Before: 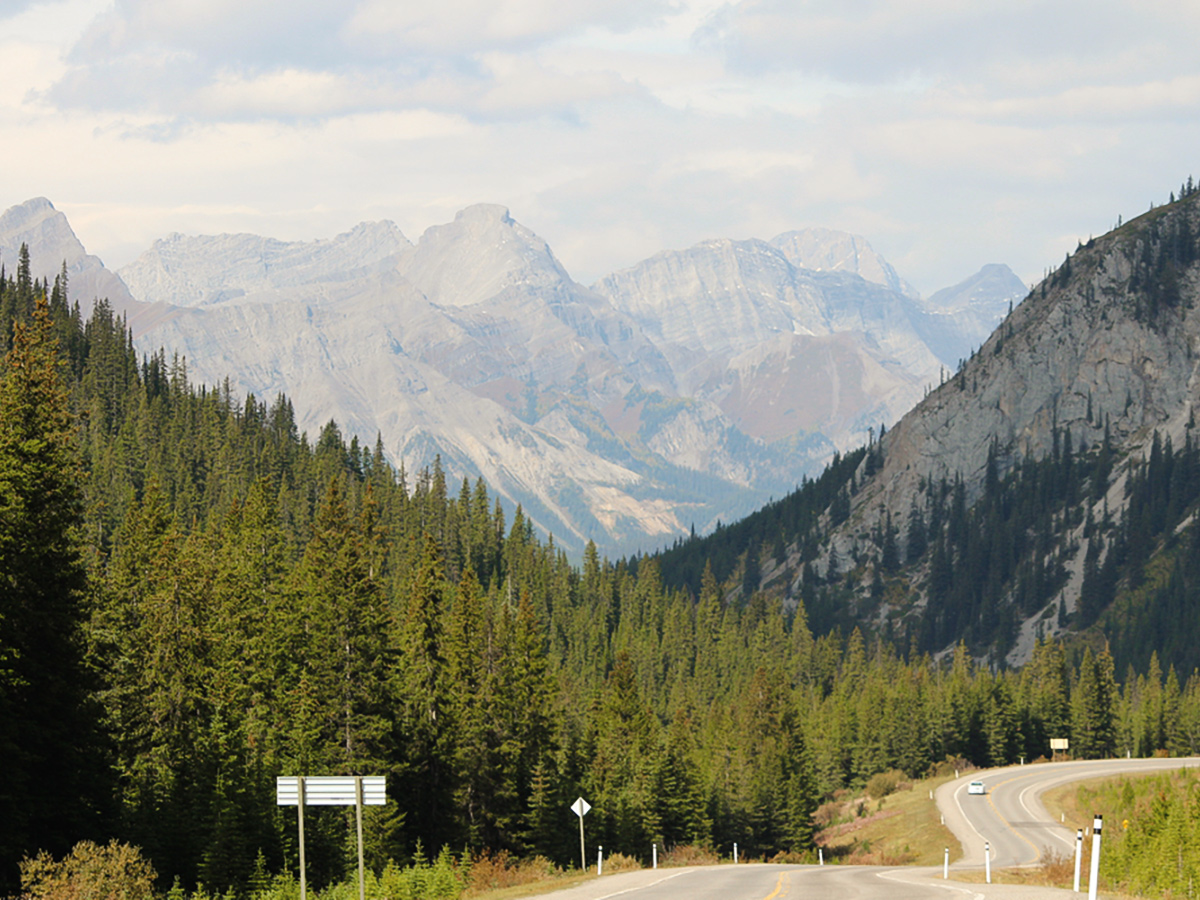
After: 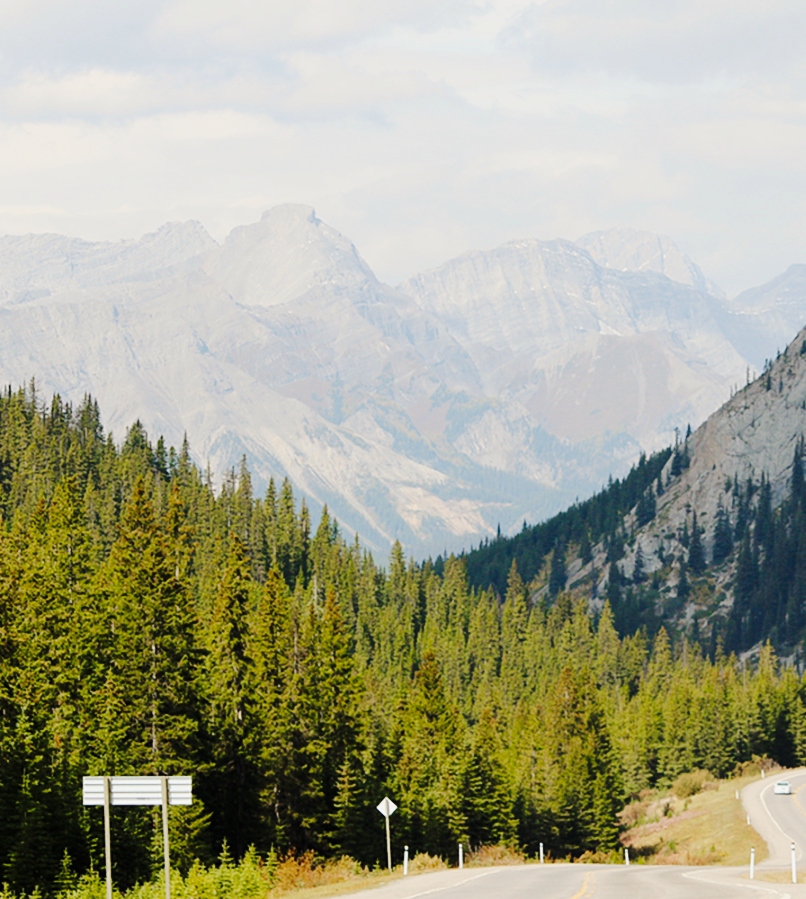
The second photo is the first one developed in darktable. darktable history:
crop and rotate: left 16.247%, right 16.561%
tone curve: curves: ch0 [(0.014, 0) (0.13, 0.09) (0.227, 0.211) (0.33, 0.395) (0.494, 0.615) (0.662, 0.76) (0.795, 0.846) (1, 0.969)]; ch1 [(0, 0) (0.366, 0.367) (0.447, 0.416) (0.473, 0.484) (0.504, 0.502) (0.525, 0.518) (0.564, 0.601) (0.634, 0.66) (0.746, 0.804) (1, 1)]; ch2 [(0, 0) (0.333, 0.346) (0.375, 0.375) (0.424, 0.43) (0.476, 0.498) (0.496, 0.505) (0.517, 0.522) (0.548, 0.548) (0.579, 0.618) (0.651, 0.674) (0.688, 0.728) (1, 1)], preserve colors none
